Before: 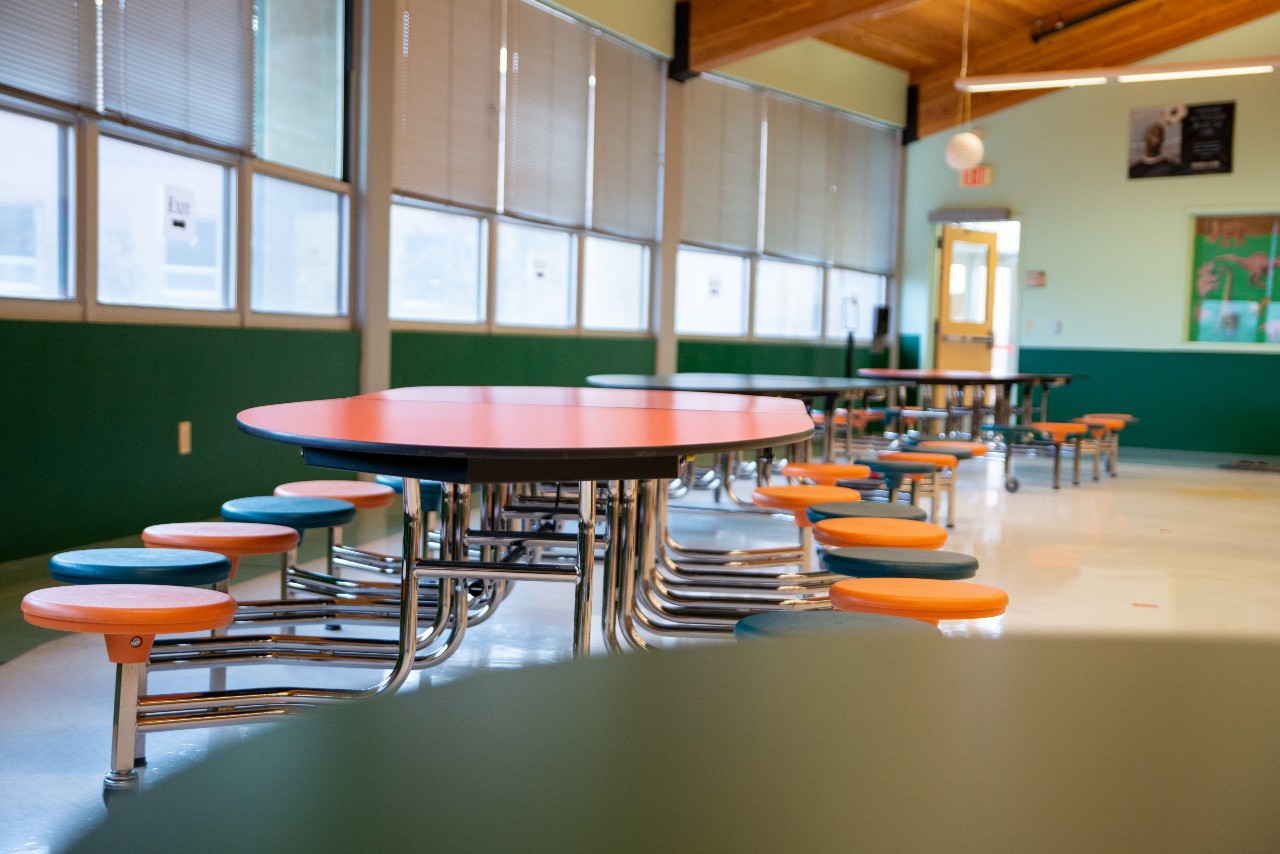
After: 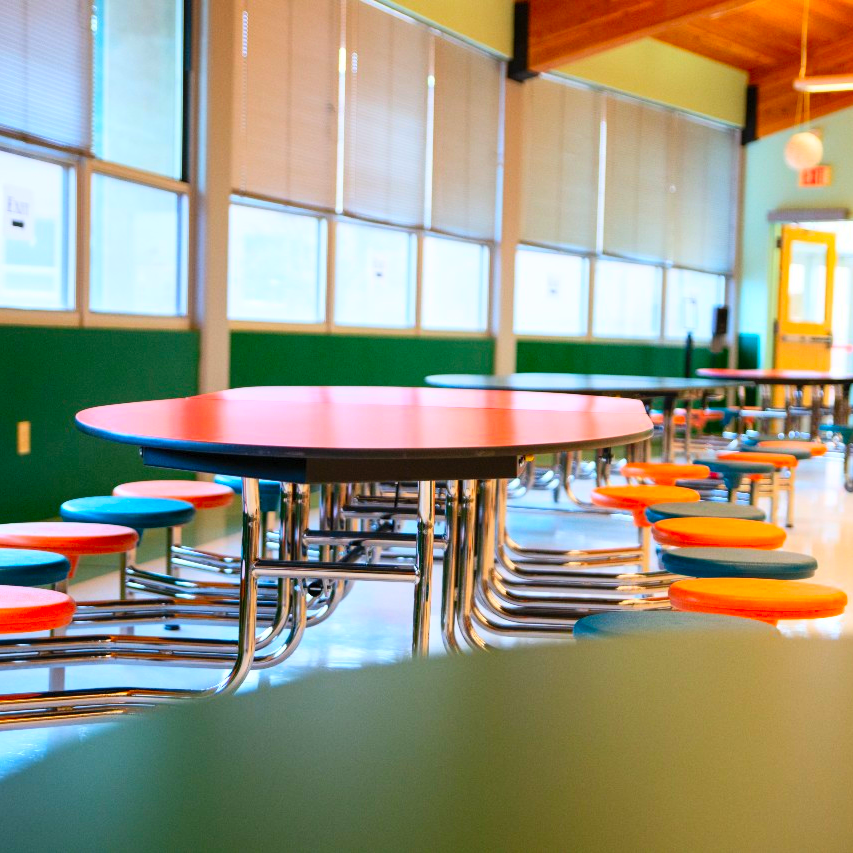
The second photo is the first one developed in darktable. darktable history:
contrast brightness saturation: contrast 0.2, brightness 0.2, saturation 0.8
crop and rotate: left 12.648%, right 20.685%
